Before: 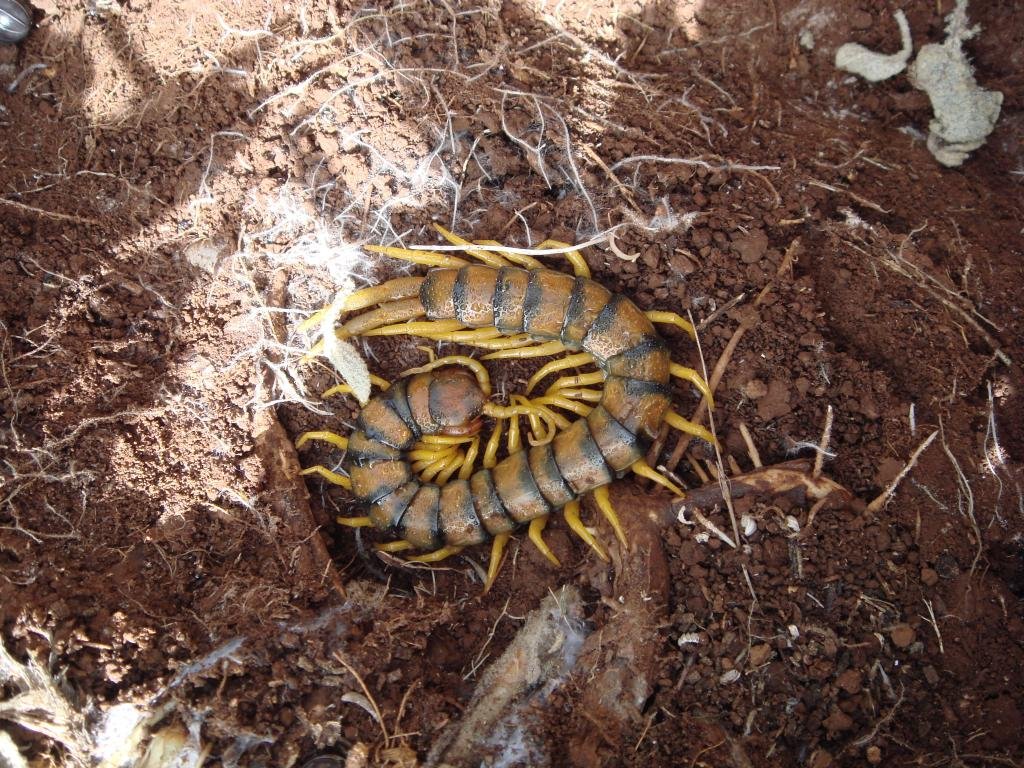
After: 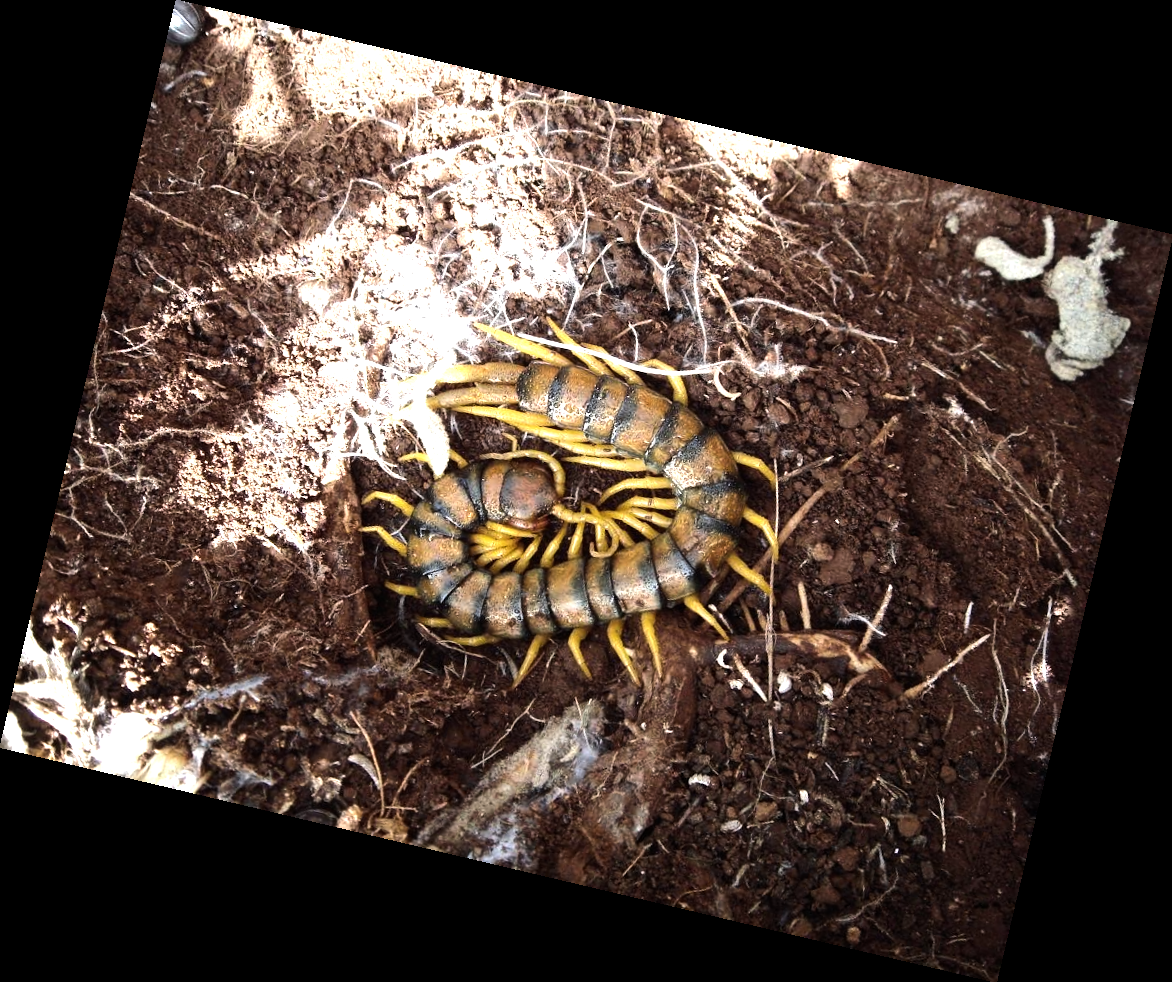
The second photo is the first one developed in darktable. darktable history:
tone equalizer: -8 EV -1.08 EV, -7 EV -1.01 EV, -6 EV -0.867 EV, -5 EV -0.578 EV, -3 EV 0.578 EV, -2 EV 0.867 EV, -1 EV 1.01 EV, +0 EV 1.08 EV, edges refinement/feathering 500, mask exposure compensation -1.57 EV, preserve details no
rotate and perspective: rotation 13.27°, automatic cropping off
